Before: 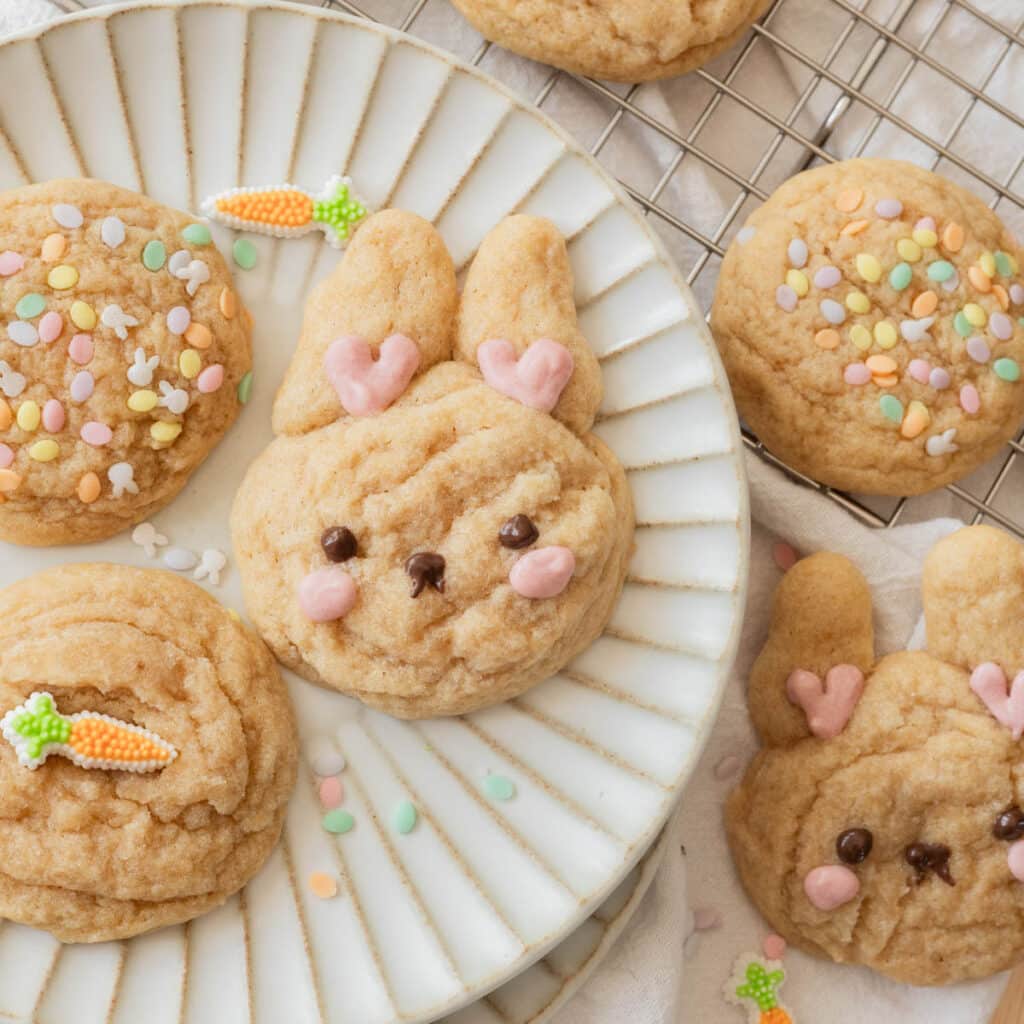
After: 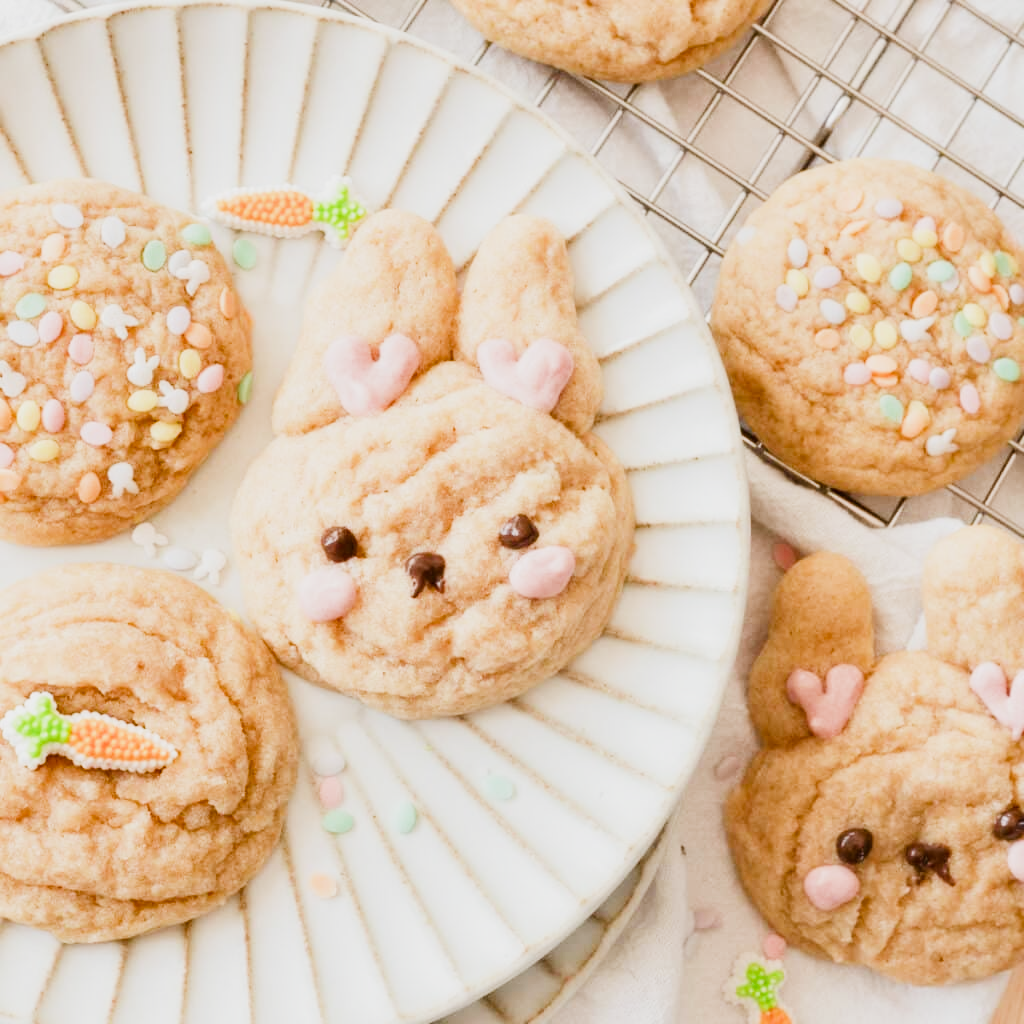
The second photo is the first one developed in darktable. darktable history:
exposure: black level correction 0, exposure 1 EV, compensate exposure bias true, compensate highlight preservation false
shadows and highlights: shadows 37.27, highlights -28.18, soften with gaussian
sigmoid: on, module defaults
